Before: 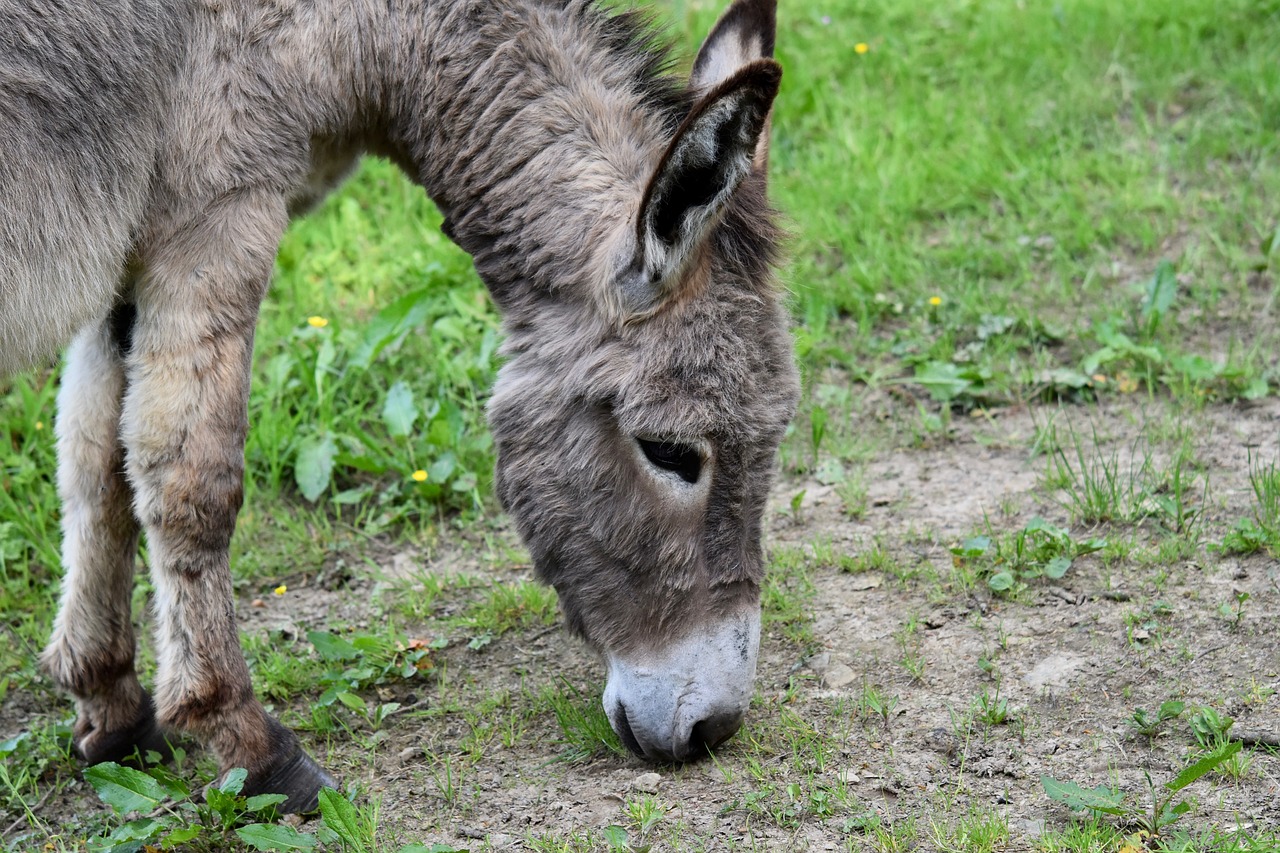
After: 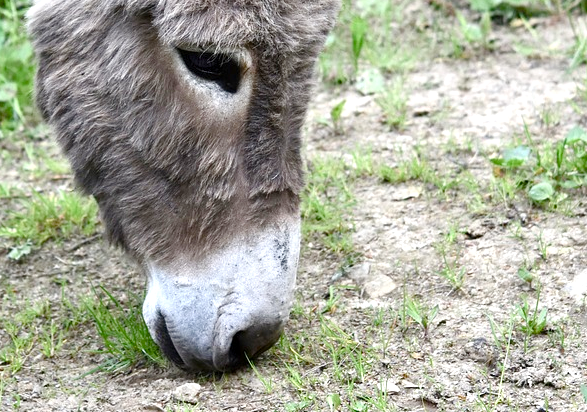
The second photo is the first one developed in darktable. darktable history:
crop: left 35.976%, top 45.819%, right 18.162%, bottom 5.807%
exposure: exposure 0.77 EV, compensate highlight preservation false
color balance rgb: perceptual saturation grading › global saturation 20%, perceptual saturation grading › highlights -50%, perceptual saturation grading › shadows 30%
